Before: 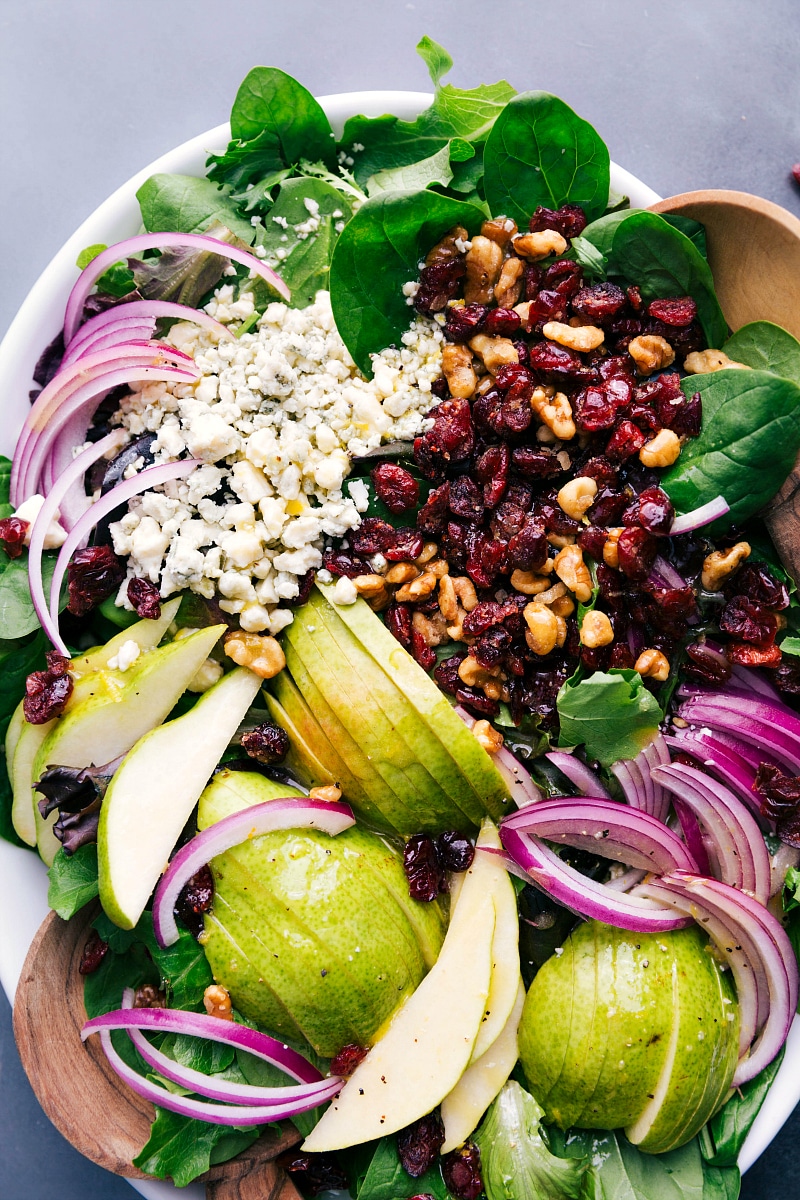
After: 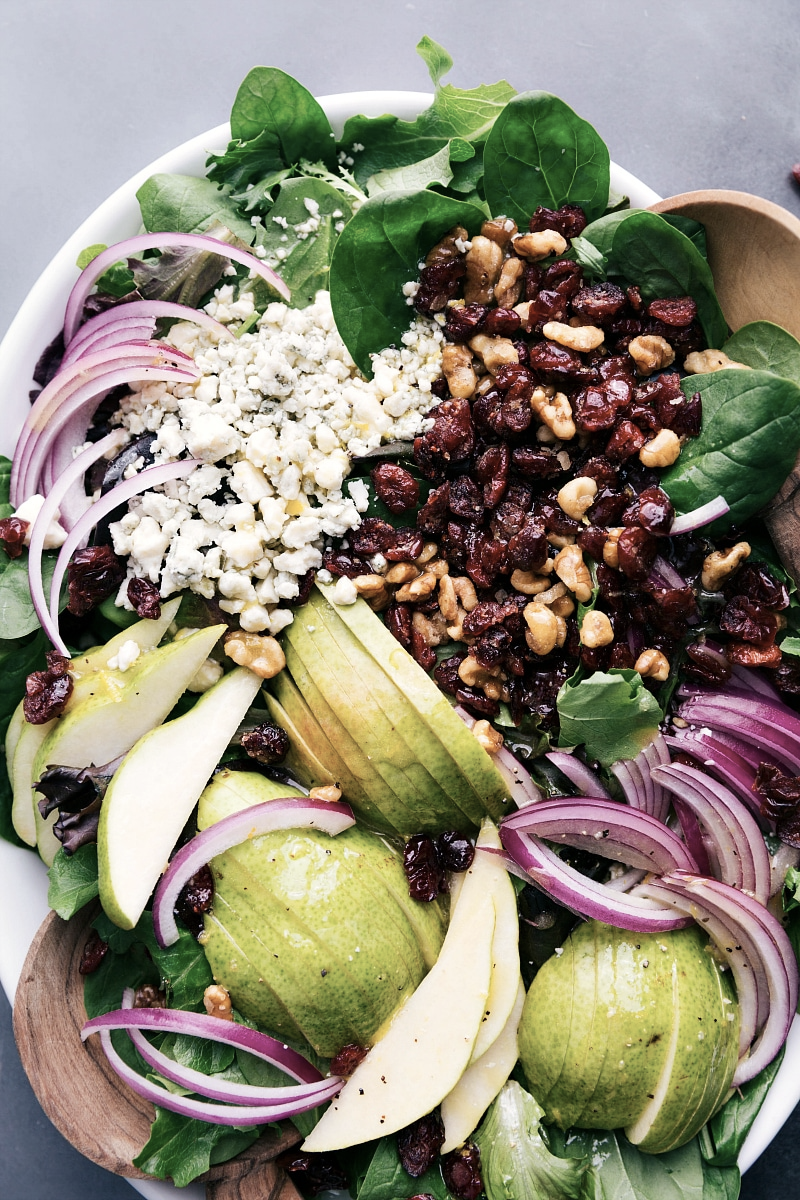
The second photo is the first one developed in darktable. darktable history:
contrast brightness saturation: contrast 0.102, saturation -0.362
